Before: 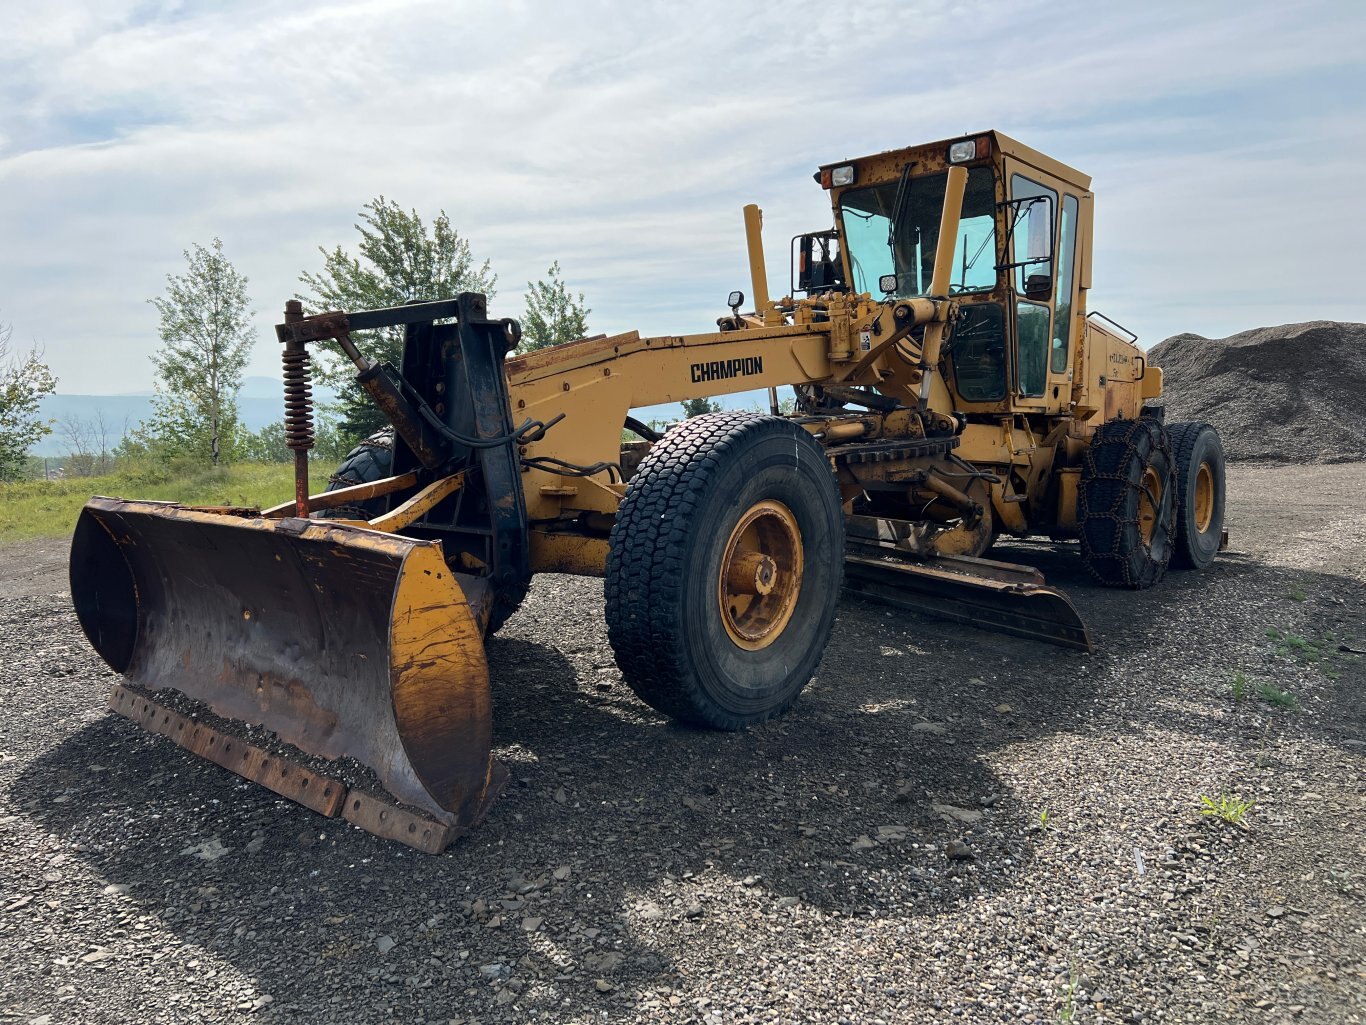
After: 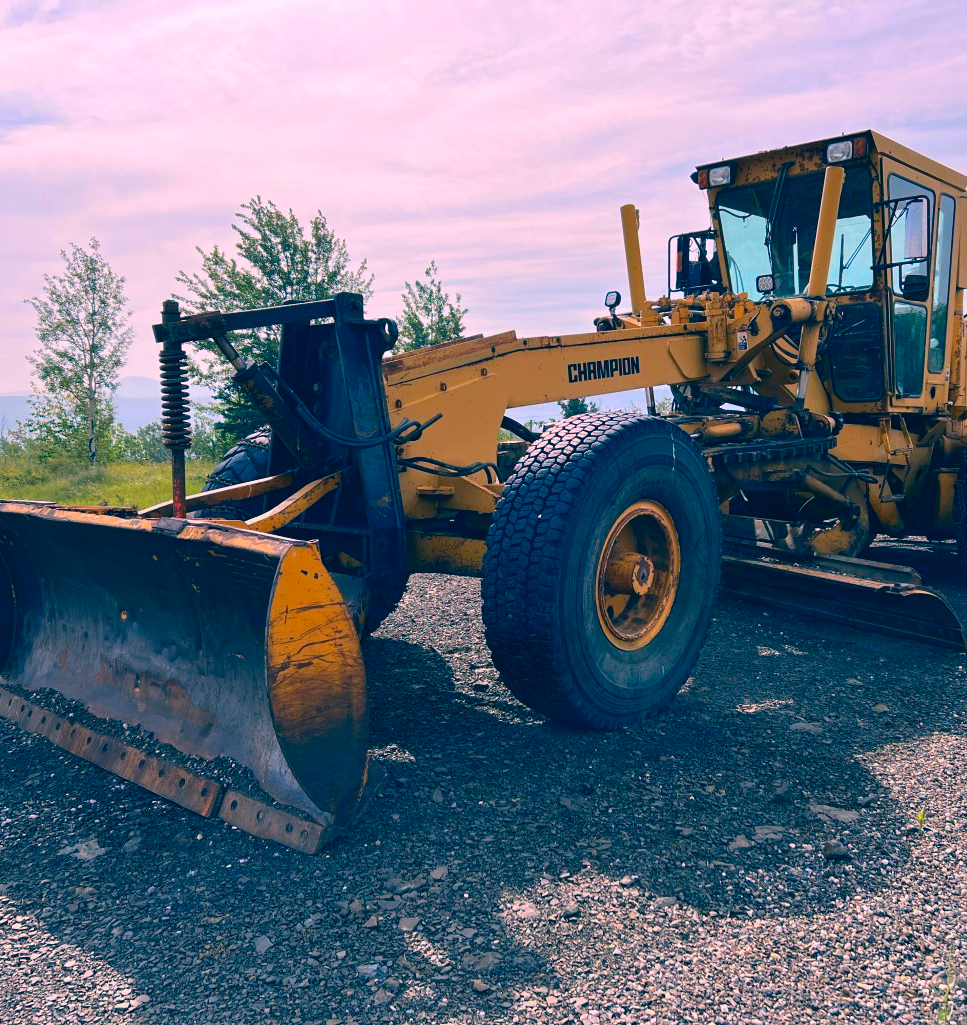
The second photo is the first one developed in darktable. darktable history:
crop and rotate: left 9.061%, right 20.142%
color correction: highlights a* 17.03, highlights b* 0.205, shadows a* -15.38, shadows b* -14.56, saturation 1.5
